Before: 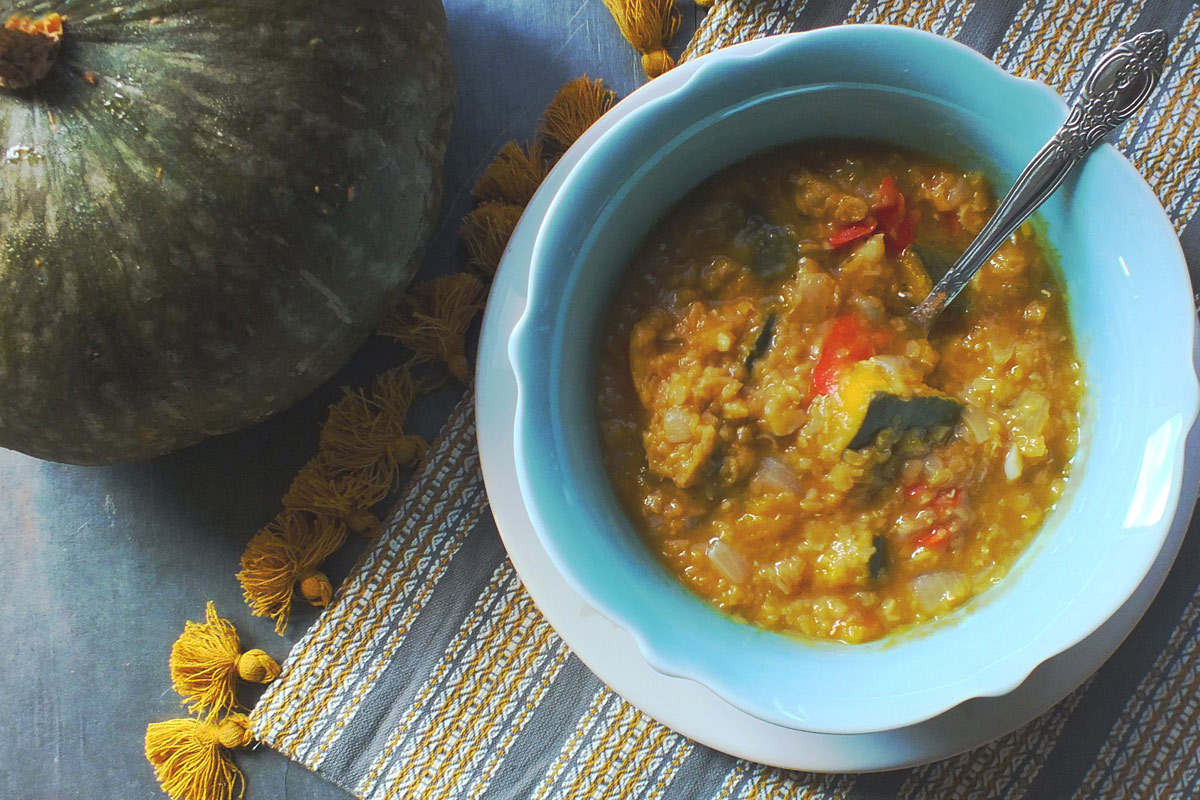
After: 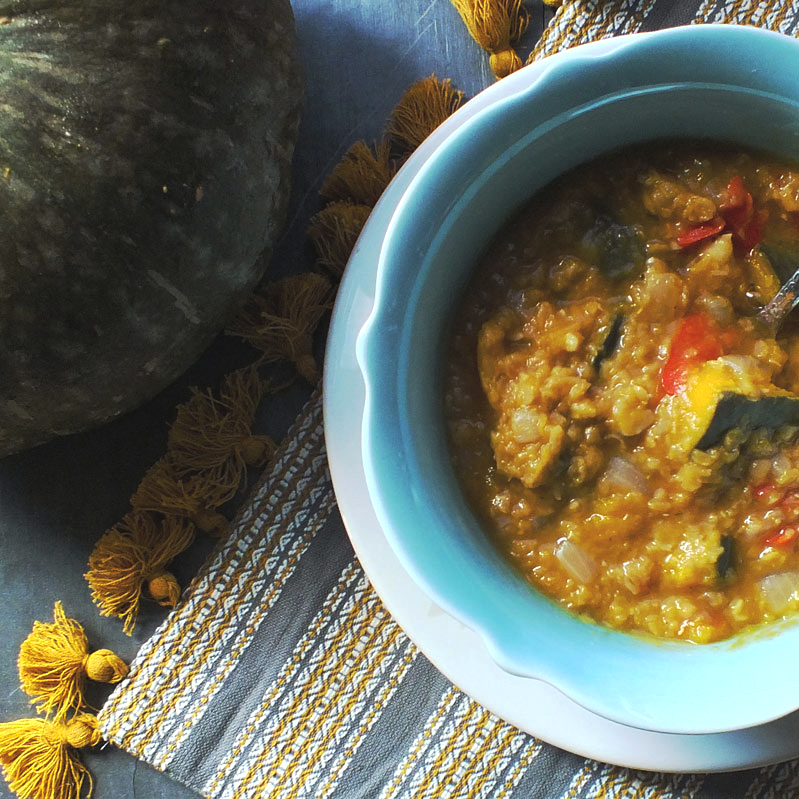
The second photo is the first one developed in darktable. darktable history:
levels: levels [0.052, 0.496, 0.908]
crop and rotate: left 12.673%, right 20.66%
